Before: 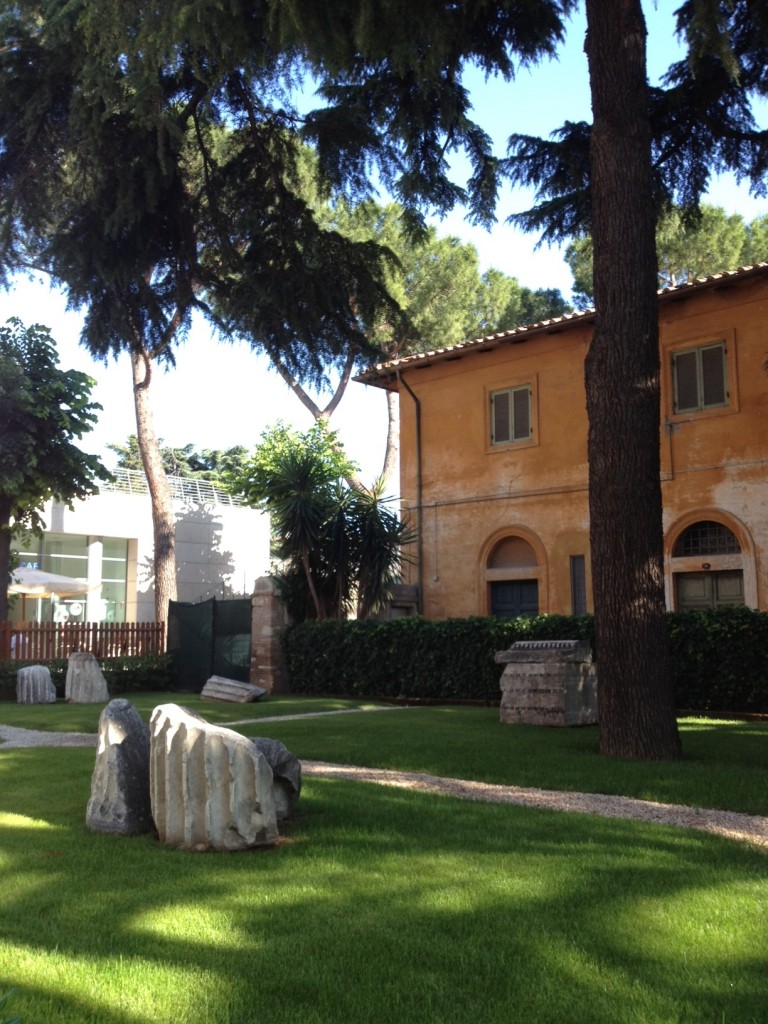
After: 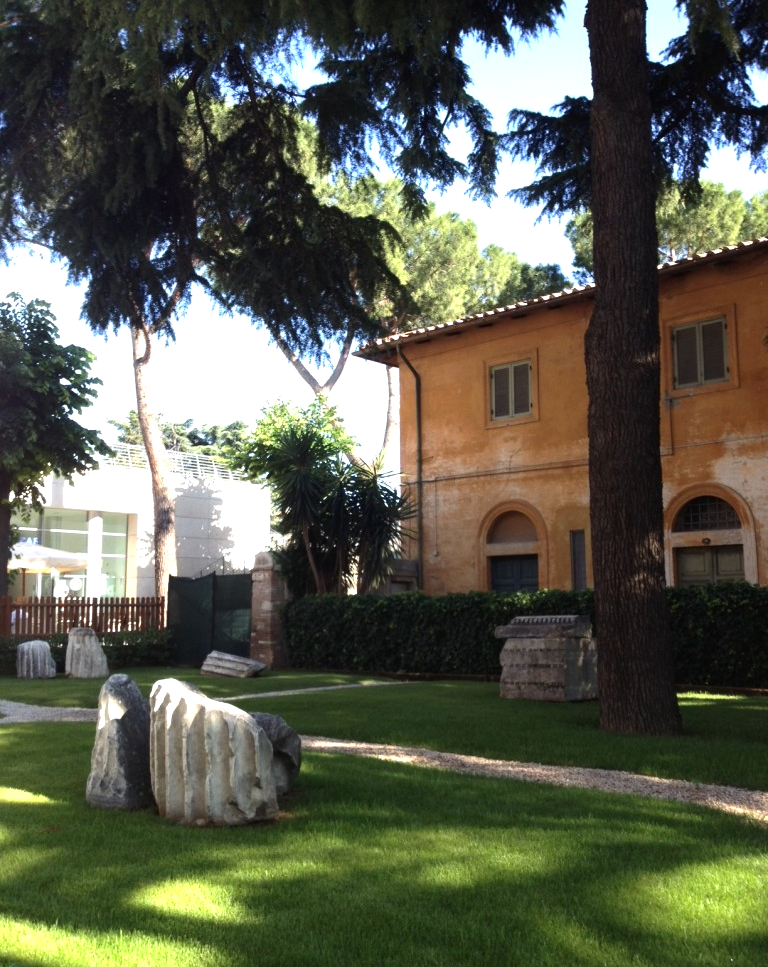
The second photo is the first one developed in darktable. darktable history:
crop and rotate: top 2.479%, bottom 3.018%
tone equalizer: -8 EV 0.001 EV, -7 EV -0.002 EV, -6 EV 0.002 EV, -5 EV -0.03 EV, -4 EV -0.116 EV, -3 EV -0.169 EV, -2 EV 0.24 EV, -1 EV 0.702 EV, +0 EV 0.493 EV
